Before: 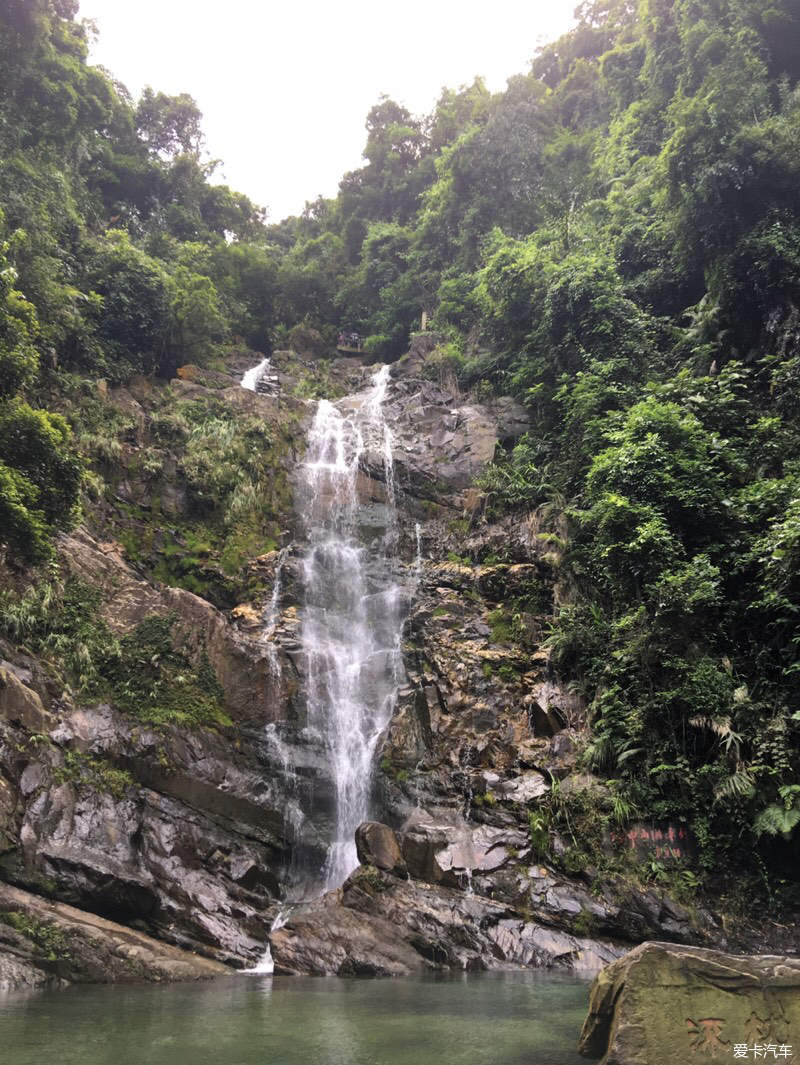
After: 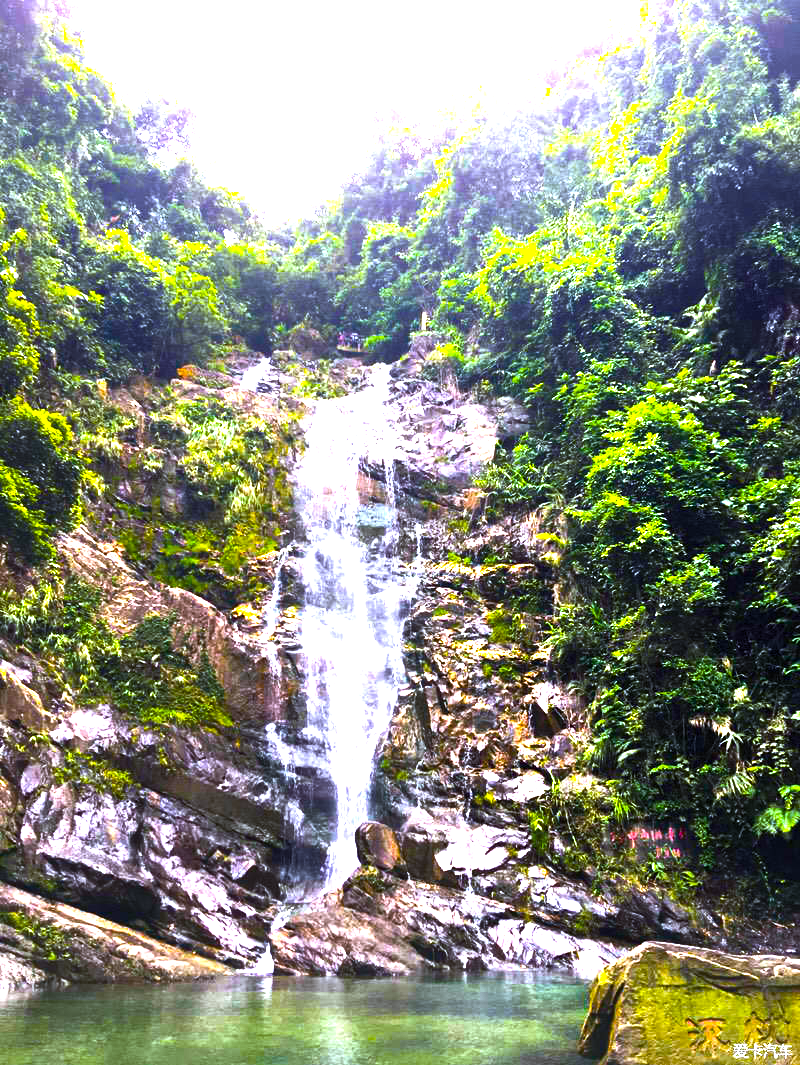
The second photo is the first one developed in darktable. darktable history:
white balance: red 0.954, blue 1.079
color balance rgb: linear chroma grading › global chroma 20%, perceptual saturation grading › global saturation 65%, perceptual saturation grading › highlights 60%, perceptual saturation grading › mid-tones 50%, perceptual saturation grading › shadows 50%, perceptual brilliance grading › global brilliance 30%, perceptual brilliance grading › highlights 50%, perceptual brilliance grading › mid-tones 50%, perceptual brilliance grading › shadows -22%, global vibrance 20%
